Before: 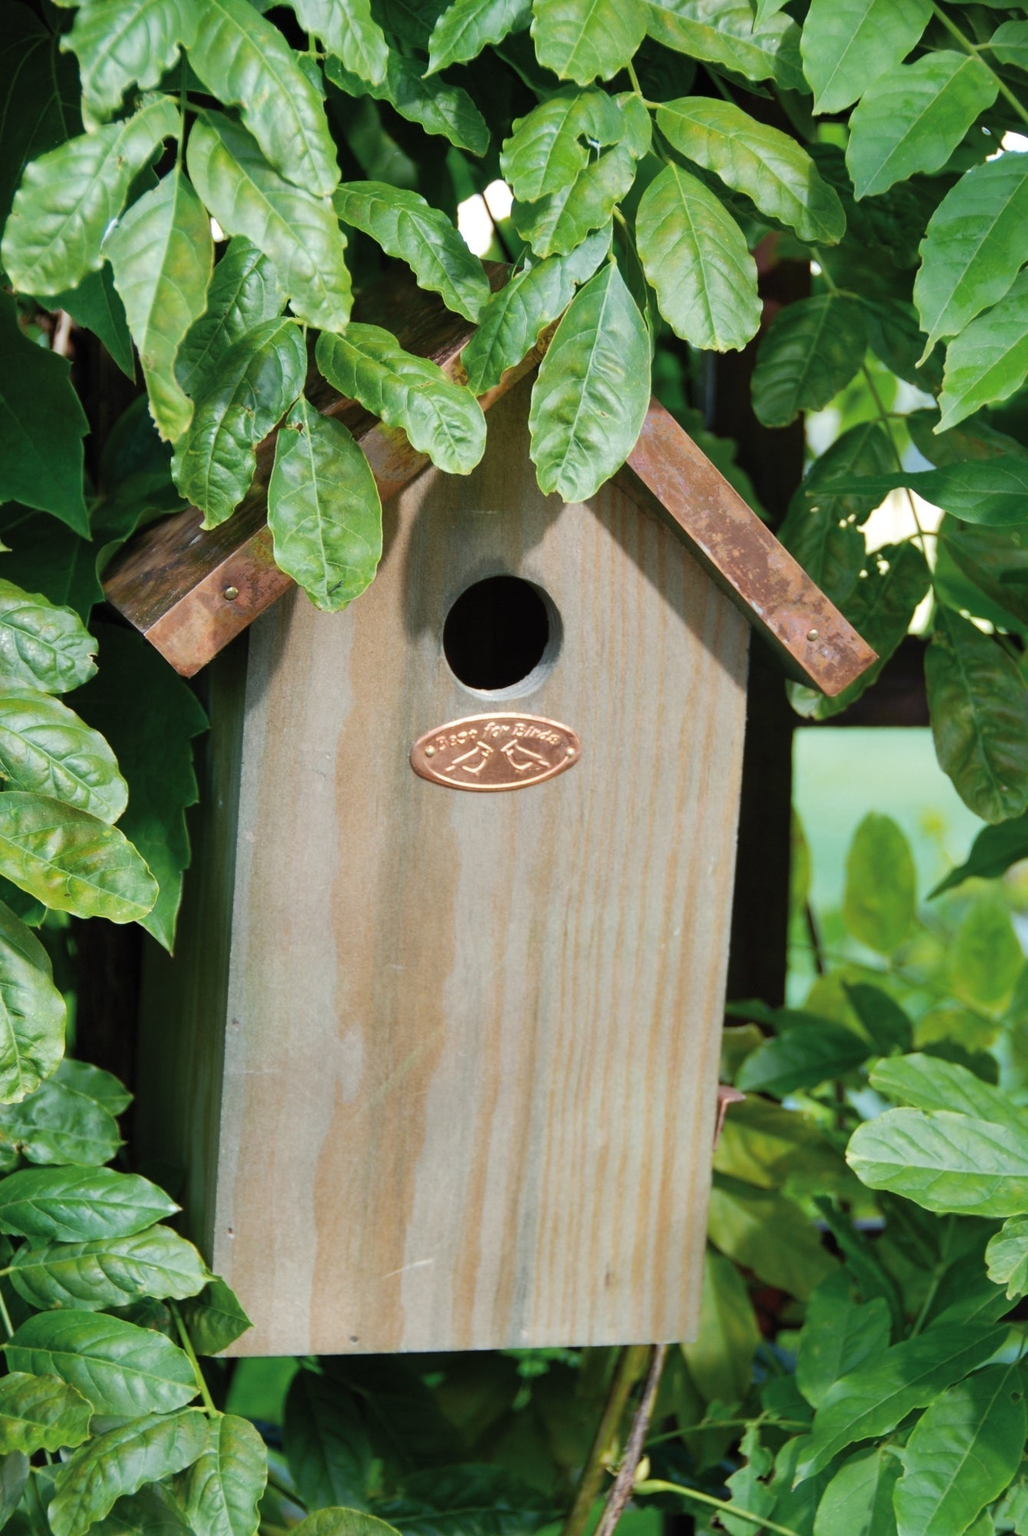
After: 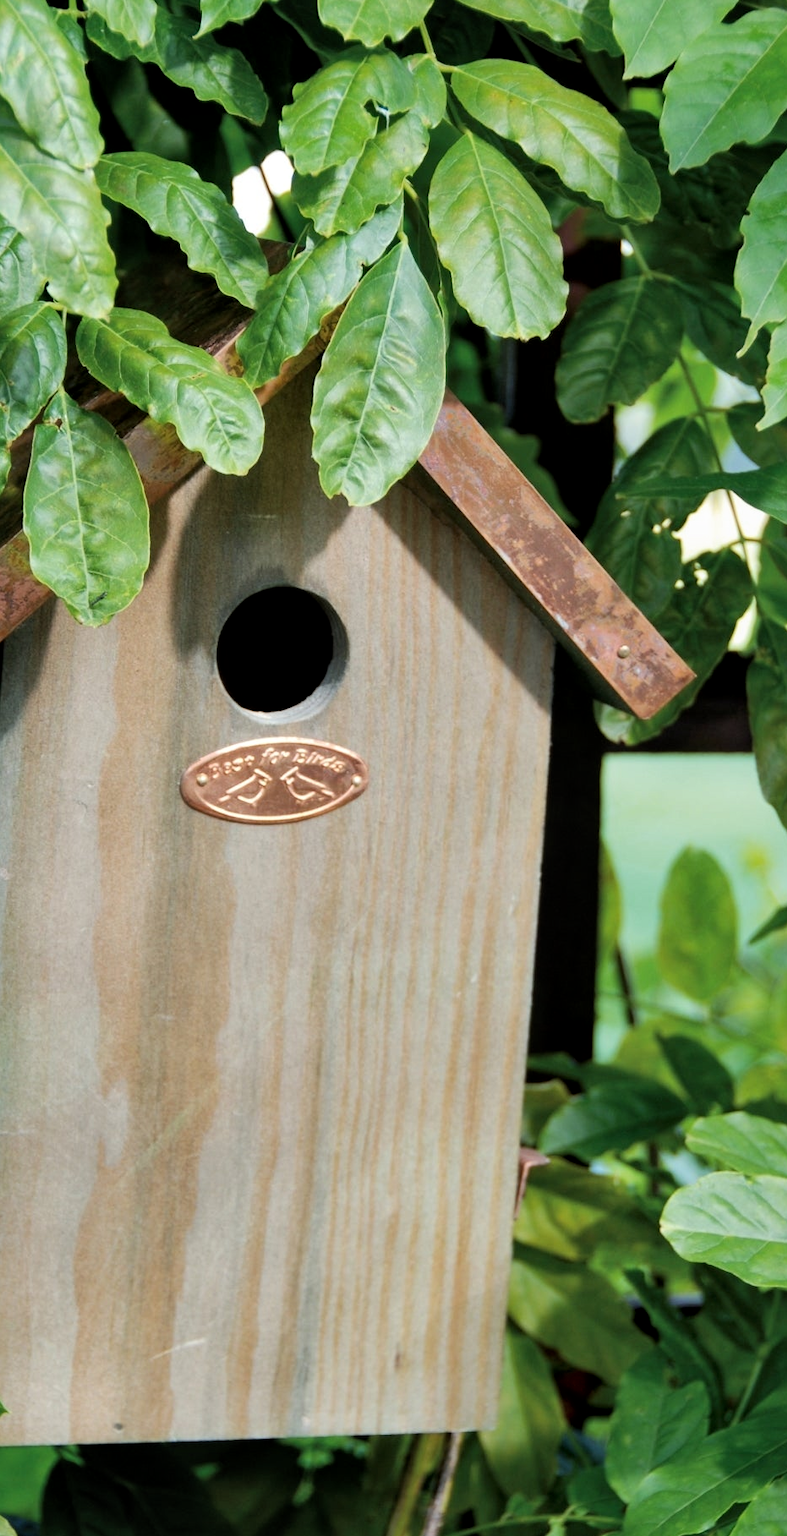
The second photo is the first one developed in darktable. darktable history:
filmic rgb: middle gray luminance 18.42%, black relative exposure -11.45 EV, white relative exposure 2.55 EV, threshold 6 EV, target black luminance 0%, hardness 8.41, latitude 99%, contrast 1.084, shadows ↔ highlights balance 0.505%, add noise in highlights 0, preserve chrominance max RGB, color science v3 (2019), use custom middle-gray values true, iterations of high-quality reconstruction 0, contrast in highlights soft, enable highlight reconstruction true
crop and rotate: left 24.034%, top 2.838%, right 6.406%, bottom 6.299%
local contrast: mode bilateral grid, contrast 25, coarseness 50, detail 123%, midtone range 0.2
